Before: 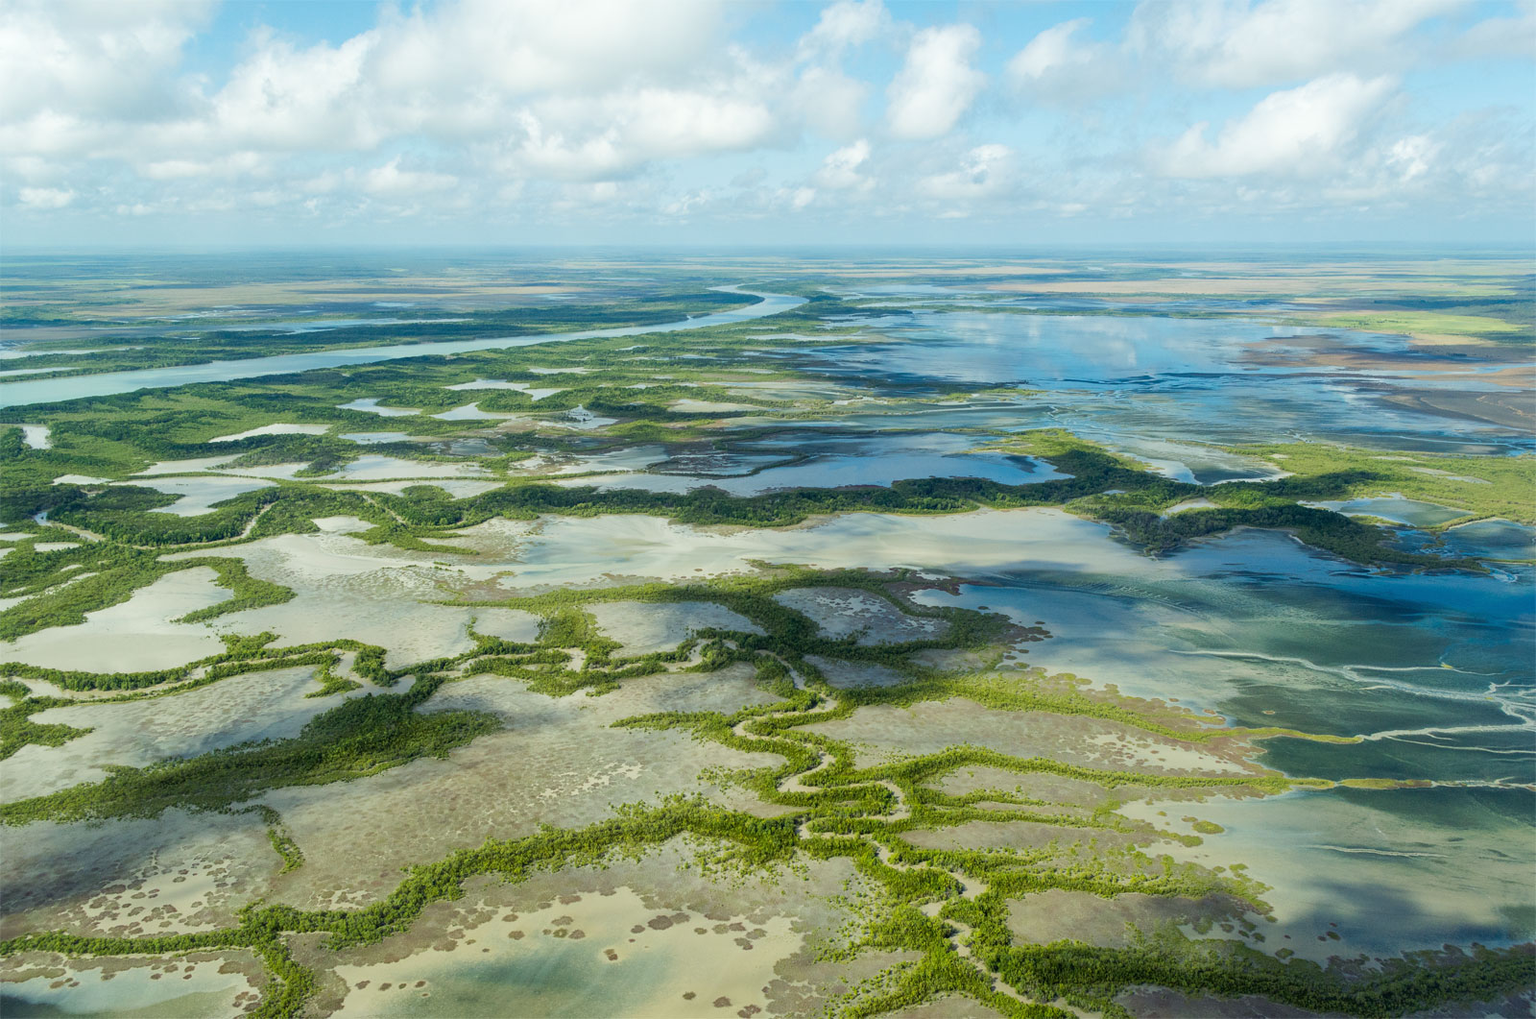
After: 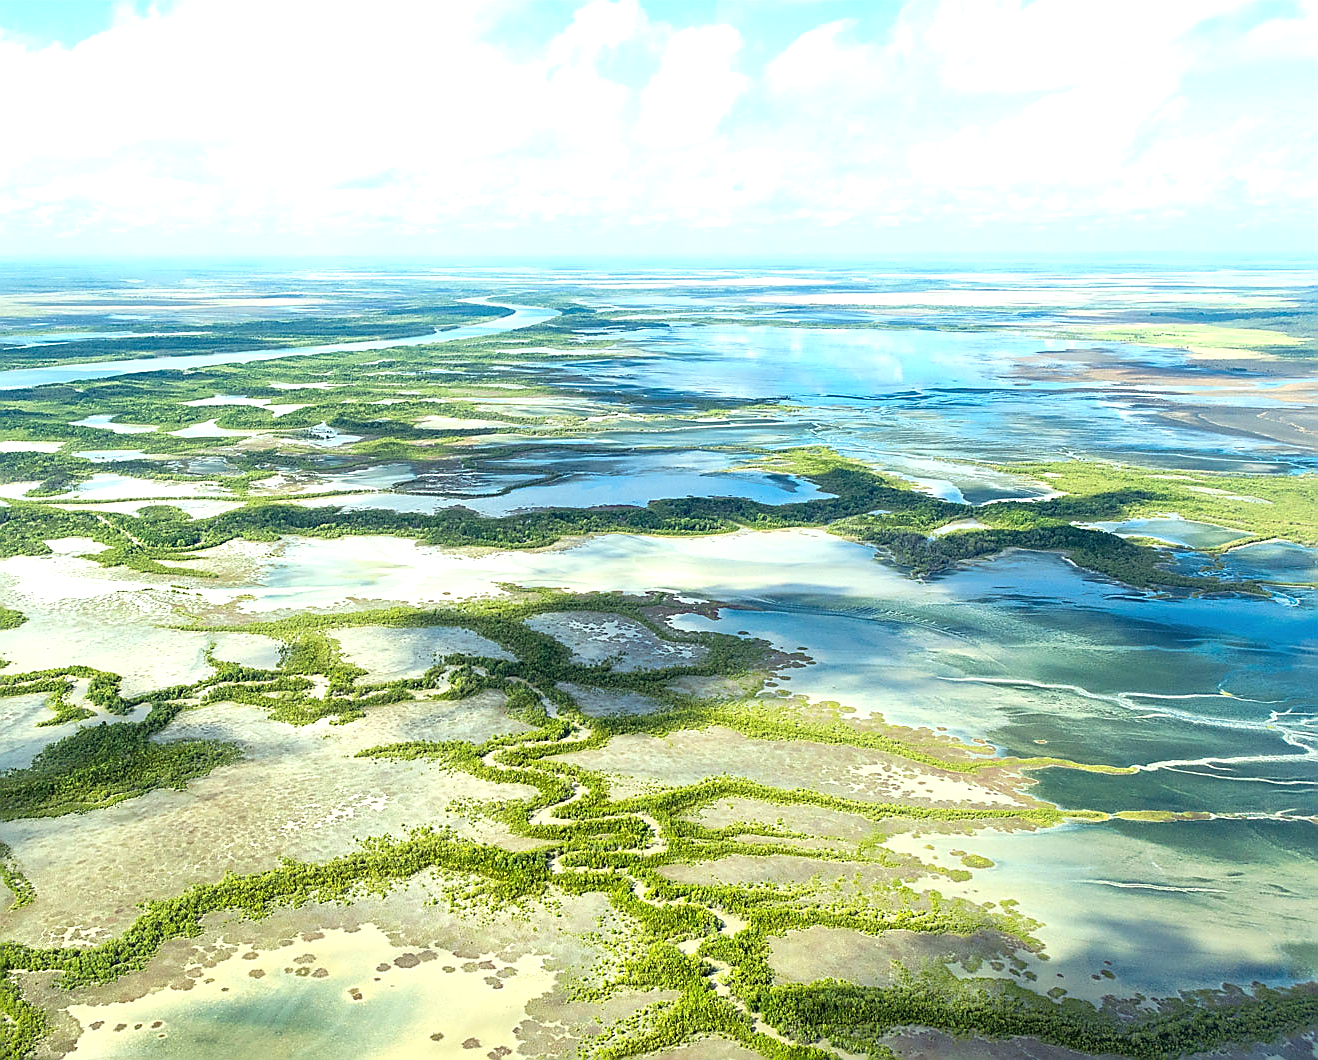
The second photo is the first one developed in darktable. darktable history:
crop: left 17.62%, bottom 0.043%
exposure: black level correction 0, exposure 1 EV, compensate highlight preservation false
sharpen: radius 1.417, amount 1.232, threshold 0.79
